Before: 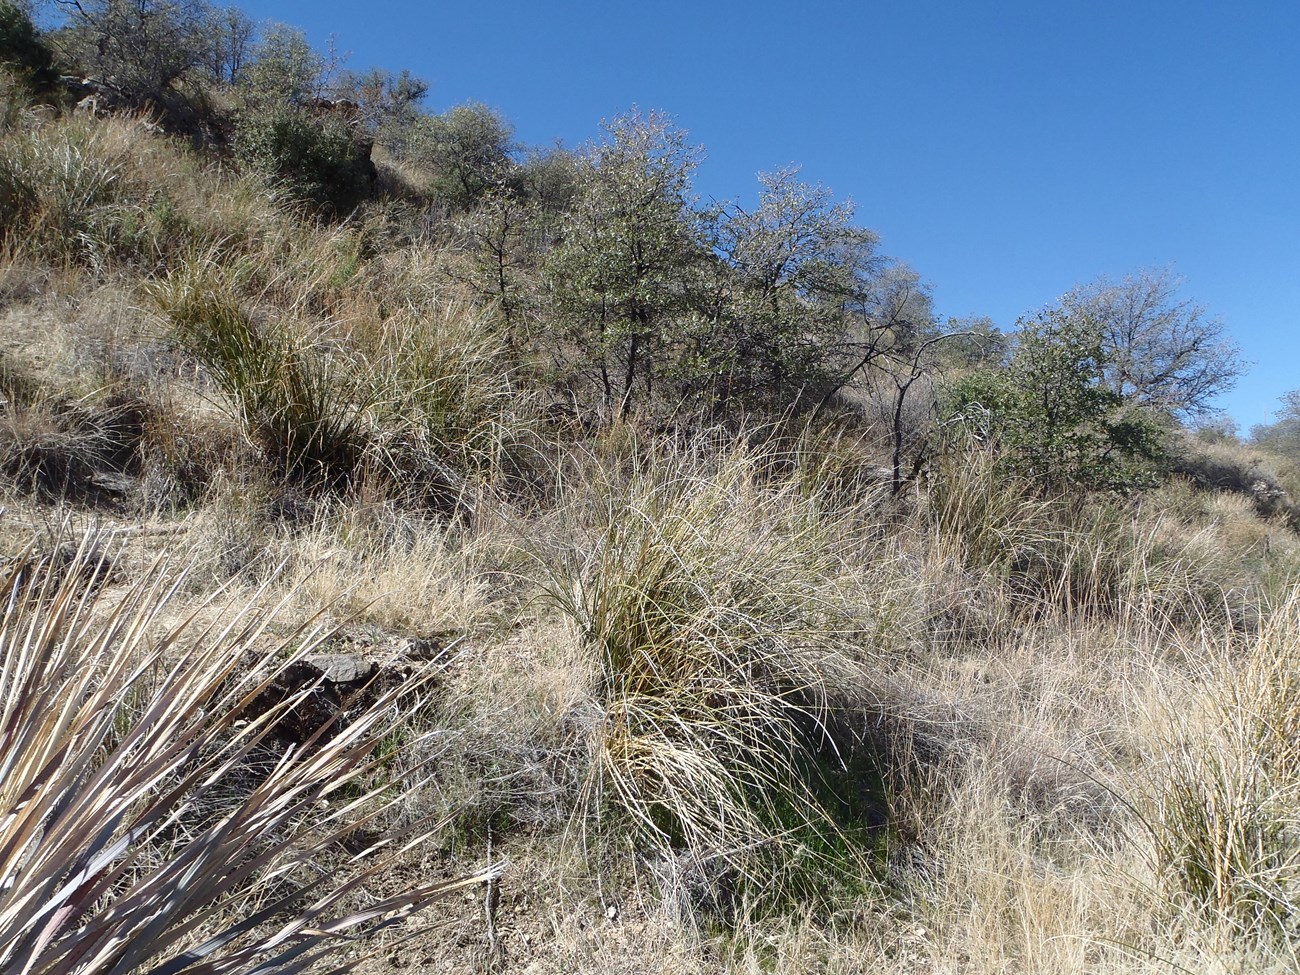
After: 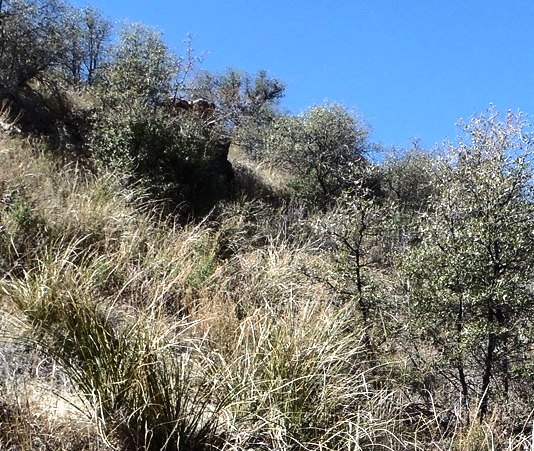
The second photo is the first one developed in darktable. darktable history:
crop and rotate: left 11.051%, top 0.11%, right 47.796%, bottom 53.619%
tone equalizer: -8 EV -1.09 EV, -7 EV -1.03 EV, -6 EV -0.847 EV, -5 EV -0.552 EV, -3 EV 0.551 EV, -2 EV 0.865 EV, -1 EV 1 EV, +0 EV 1.07 EV, edges refinement/feathering 500, mask exposure compensation -1.23 EV, preserve details no
